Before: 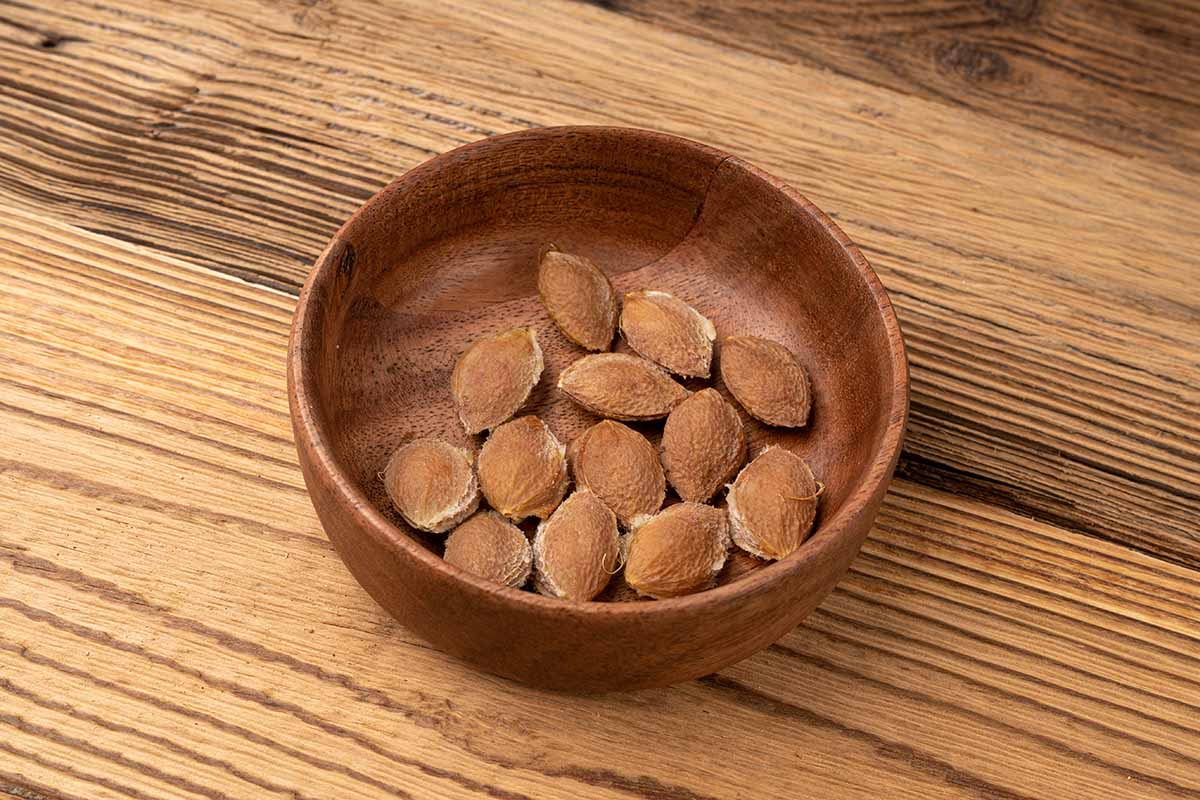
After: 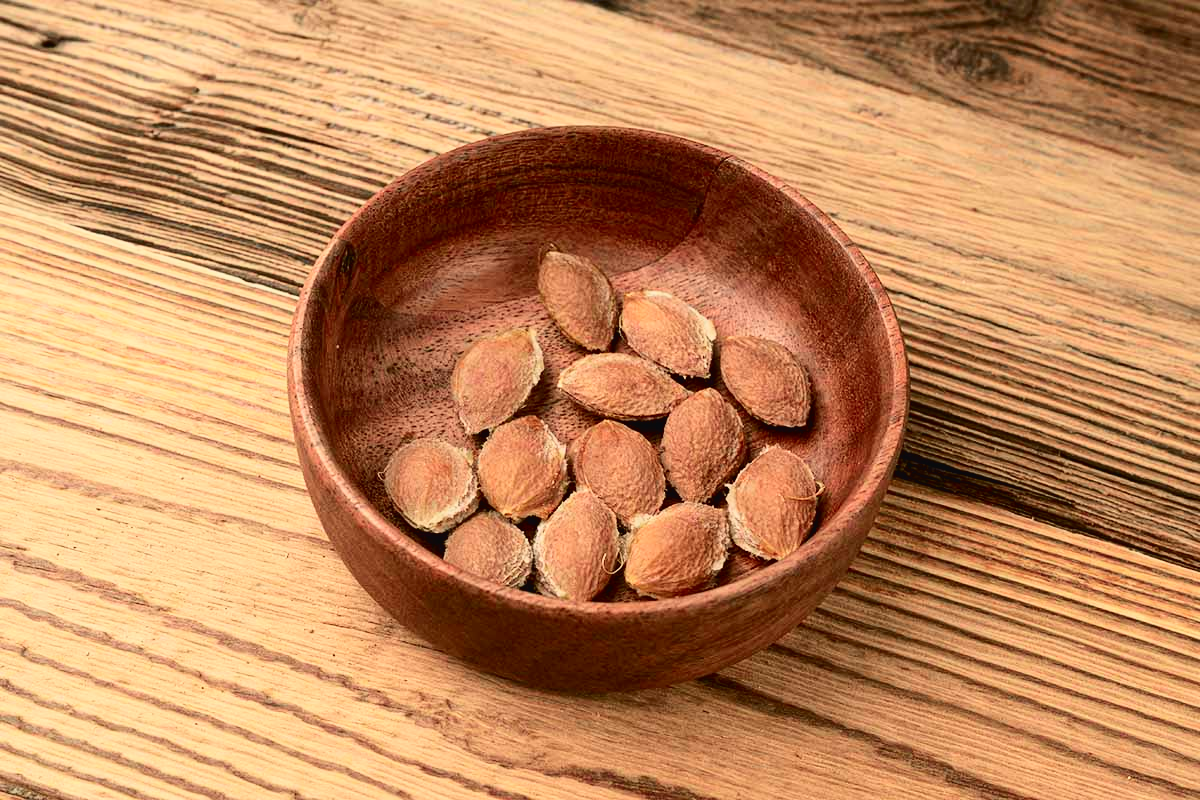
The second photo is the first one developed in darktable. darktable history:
tone curve: curves: ch0 [(0, 0.026) (0.058, 0.036) (0.246, 0.214) (0.437, 0.498) (0.55, 0.644) (0.657, 0.767) (0.822, 0.9) (1, 0.961)]; ch1 [(0, 0) (0.346, 0.307) (0.408, 0.369) (0.453, 0.457) (0.476, 0.489) (0.502, 0.498) (0.521, 0.515) (0.537, 0.531) (0.612, 0.641) (0.676, 0.728) (1, 1)]; ch2 [(0, 0) (0.346, 0.34) (0.434, 0.46) (0.485, 0.494) (0.5, 0.494) (0.511, 0.508) (0.537, 0.564) (0.579, 0.599) (0.663, 0.67) (1, 1)], color space Lab, independent channels, preserve colors none
